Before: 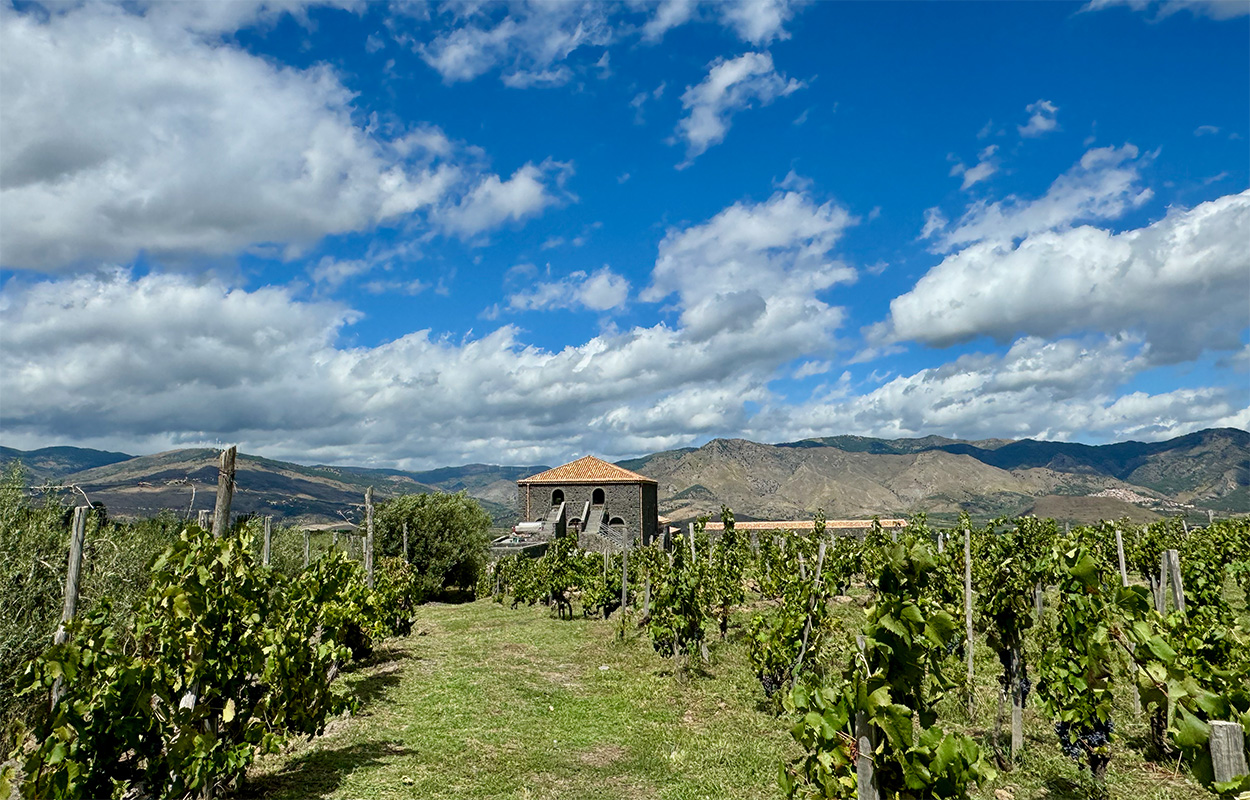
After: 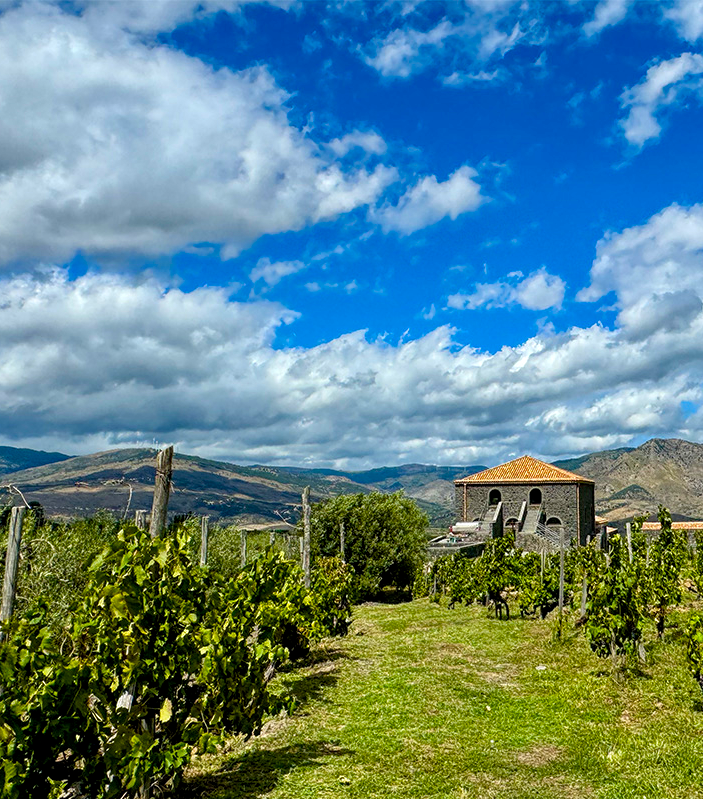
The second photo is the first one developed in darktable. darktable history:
crop: left 5.114%, right 38.589%
local contrast: highlights 99%, shadows 86%, detail 160%, midtone range 0.2
color balance rgb: linear chroma grading › global chroma 15%, perceptual saturation grading › global saturation 30%
